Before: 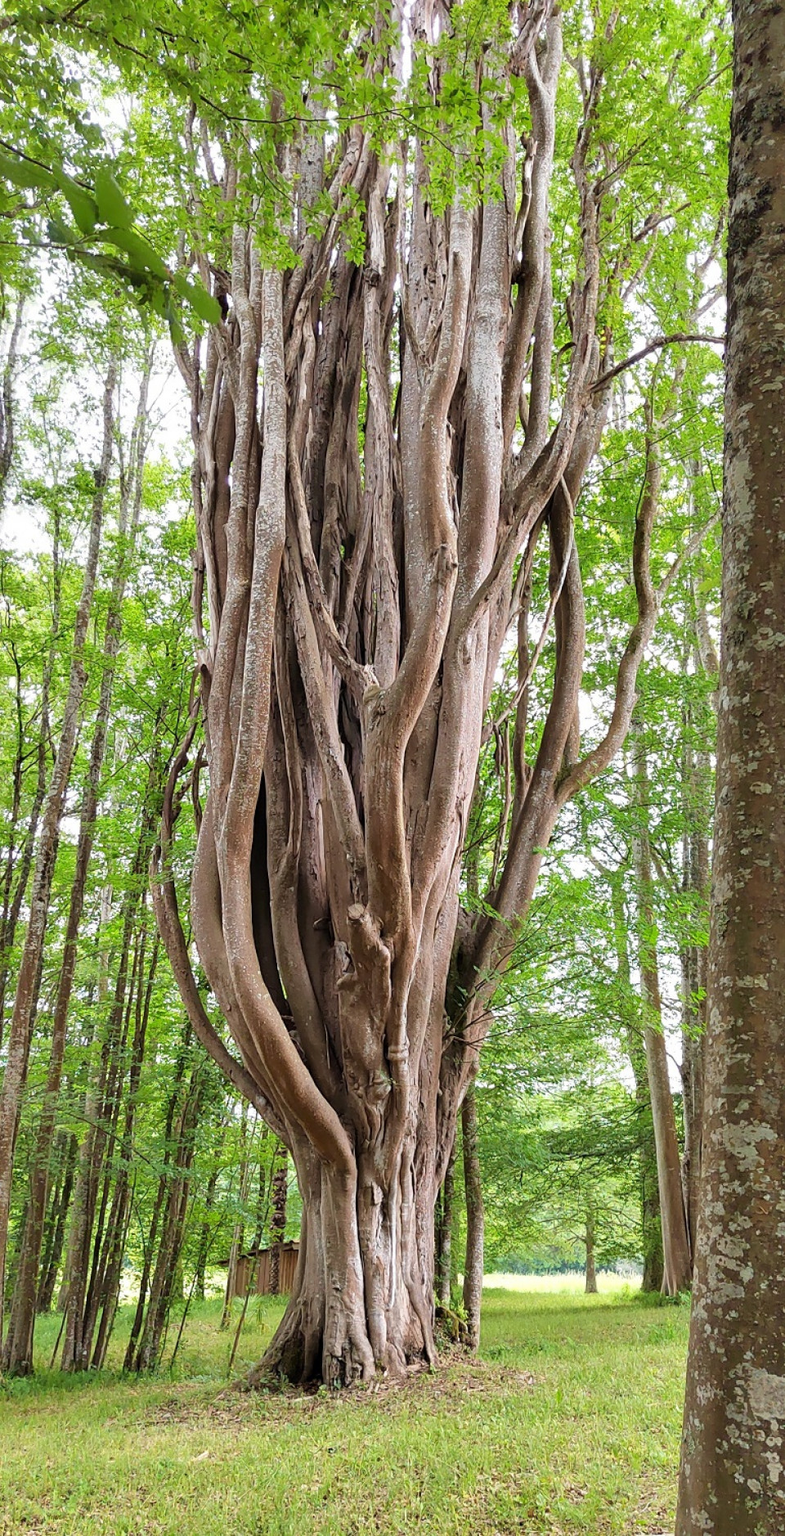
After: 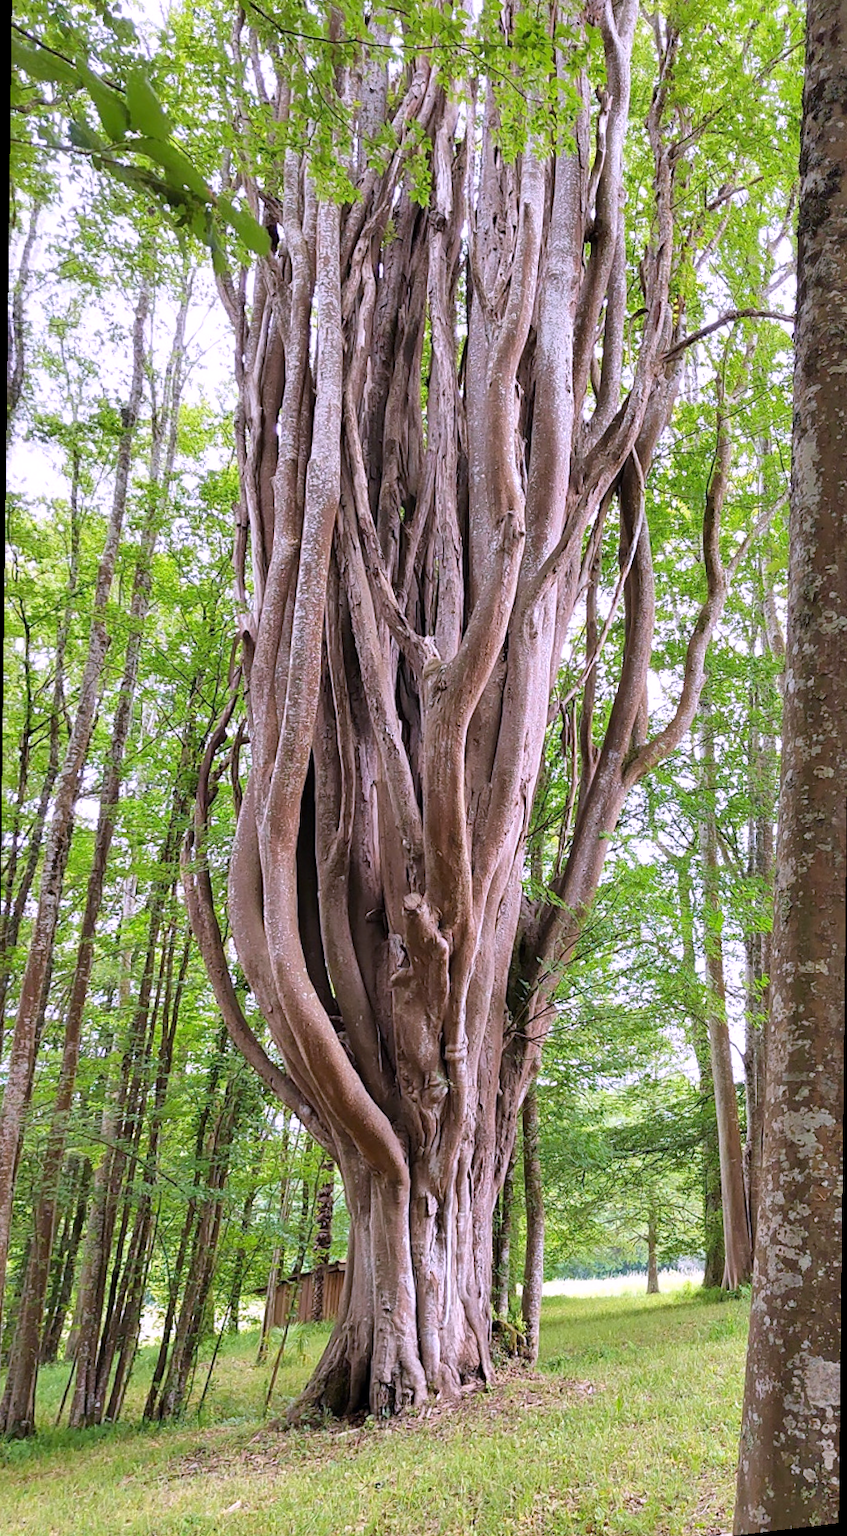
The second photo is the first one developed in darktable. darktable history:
rotate and perspective: rotation 0.679°, lens shift (horizontal) 0.136, crop left 0.009, crop right 0.991, crop top 0.078, crop bottom 0.95
white balance: red 1.042, blue 1.17
